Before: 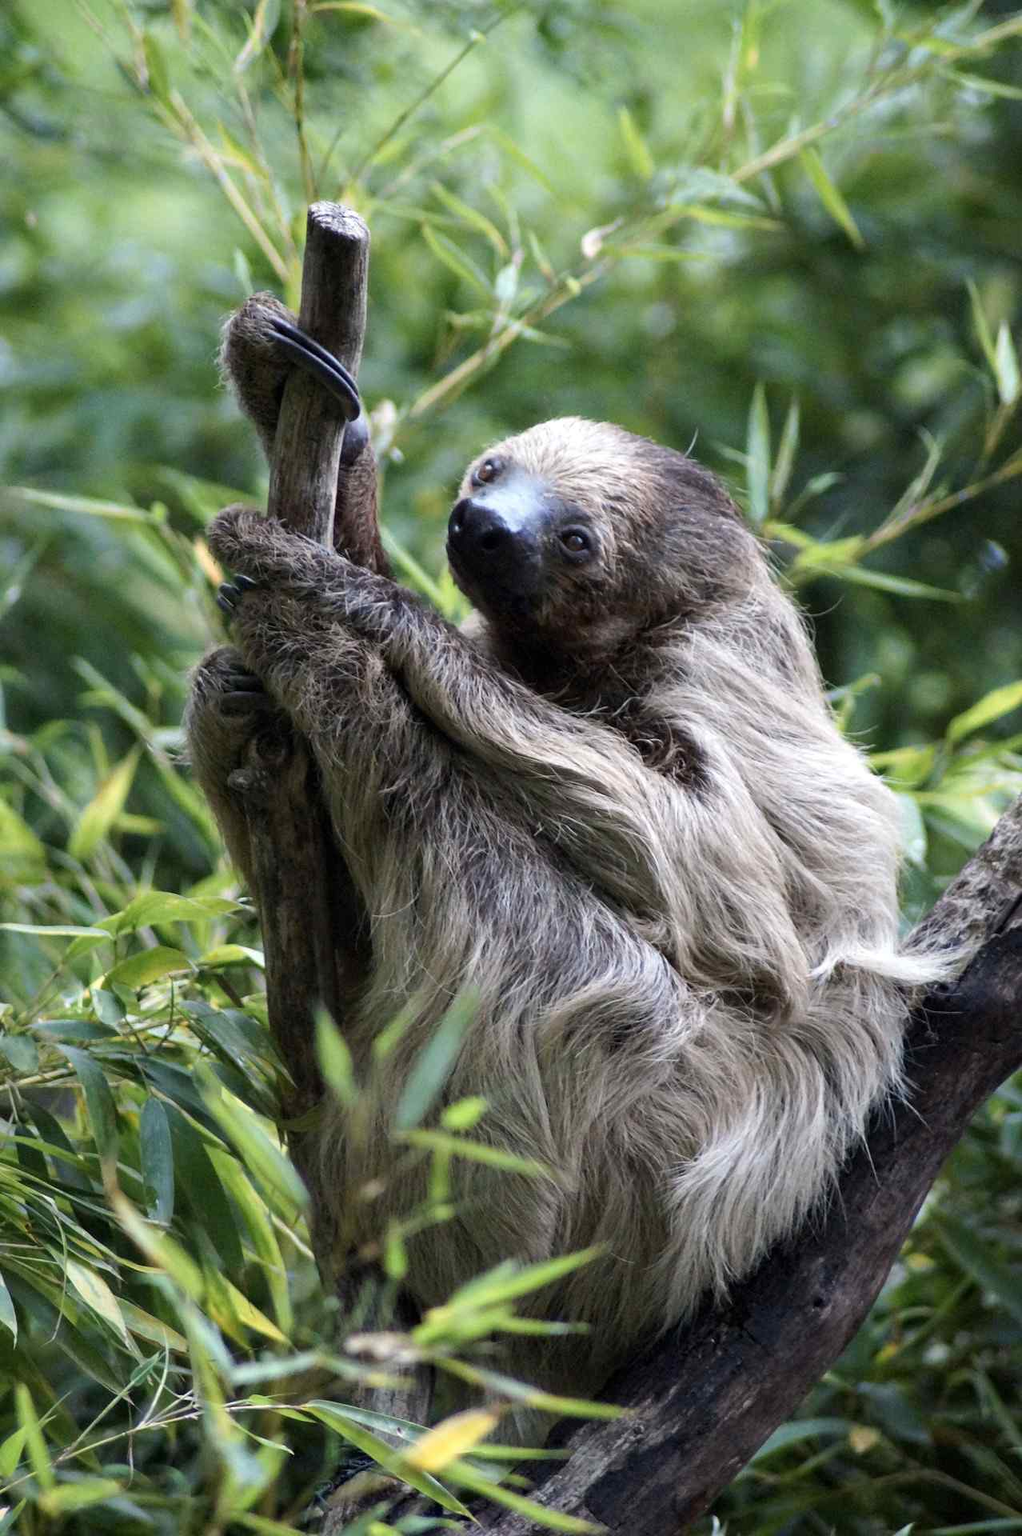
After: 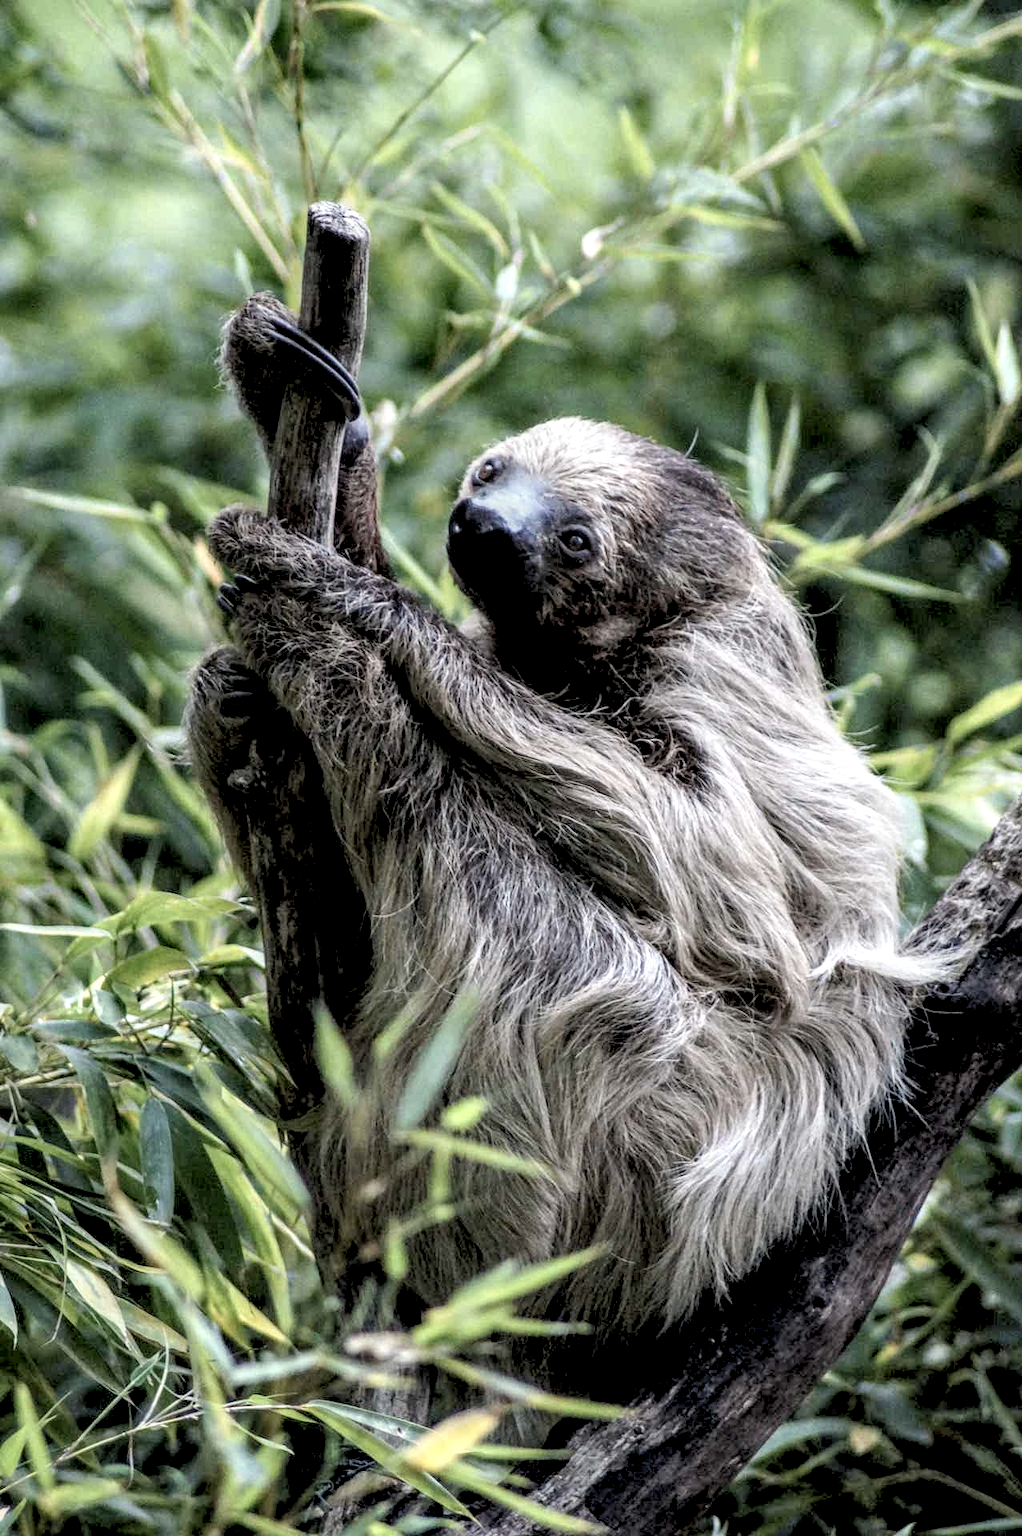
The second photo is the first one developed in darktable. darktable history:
local contrast: highlights 0%, shadows 0%, detail 182%
contrast brightness saturation: contrast 0.06, brightness -0.01, saturation -0.23
rgb levels: preserve colors sum RGB, levels [[0.038, 0.433, 0.934], [0, 0.5, 1], [0, 0.5, 1]]
